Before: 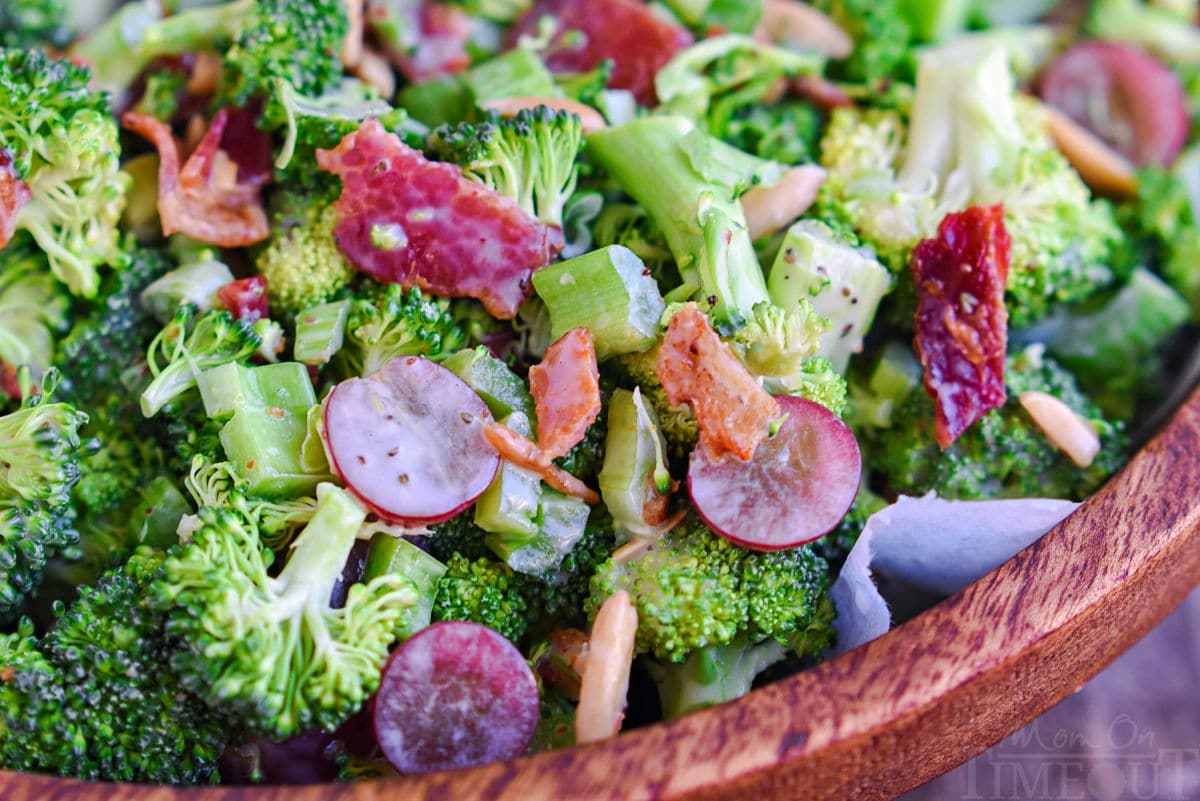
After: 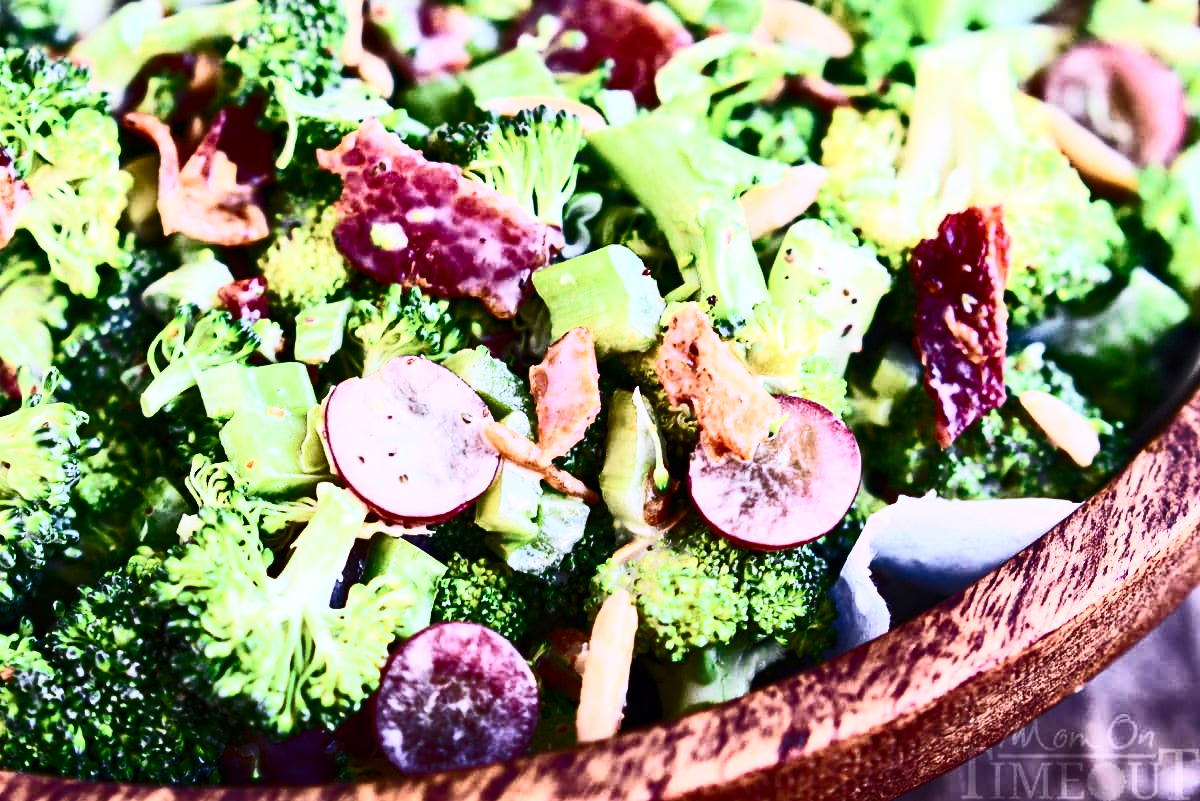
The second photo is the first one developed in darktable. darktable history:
white balance: emerald 1
contrast brightness saturation: contrast 0.93, brightness 0.2
